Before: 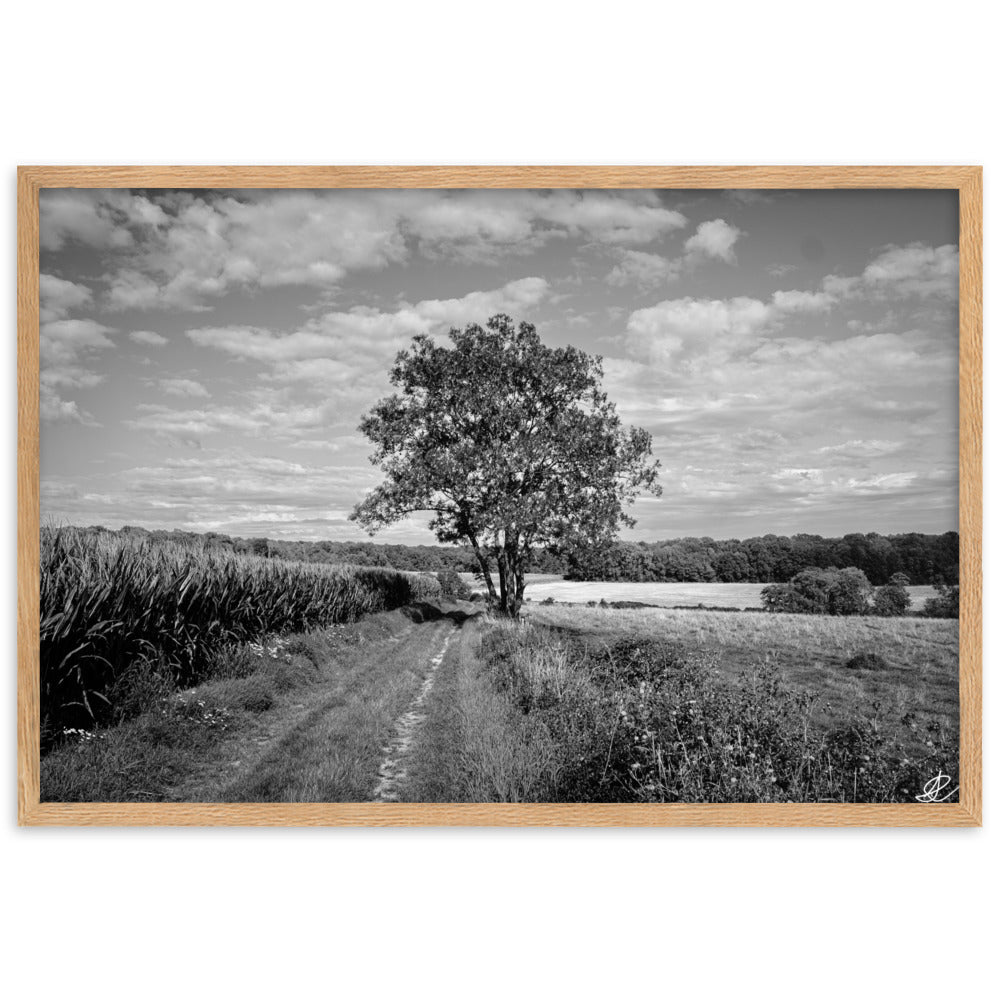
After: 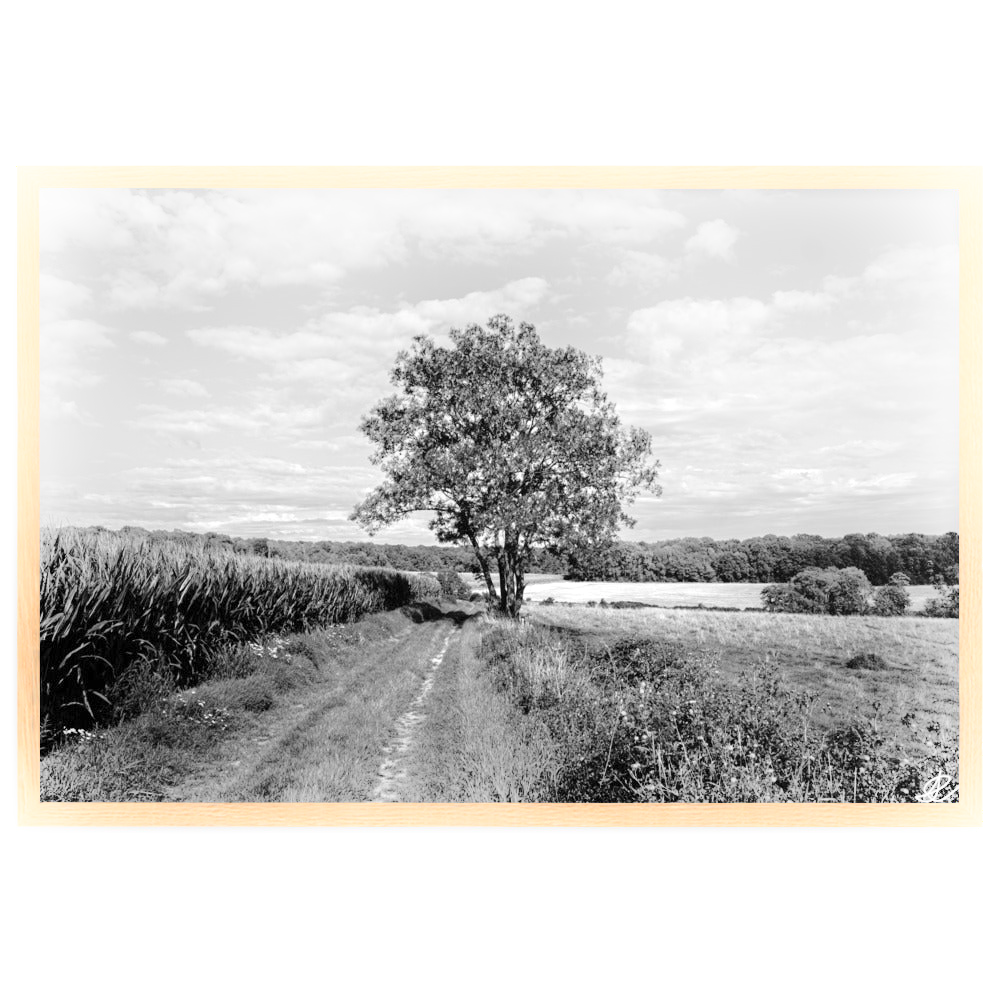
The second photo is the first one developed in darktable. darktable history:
shadows and highlights: shadows -54.5, highlights 86.37, soften with gaussian
haze removal: compatibility mode true, adaptive false
levels: levels [0, 0.435, 0.917]
